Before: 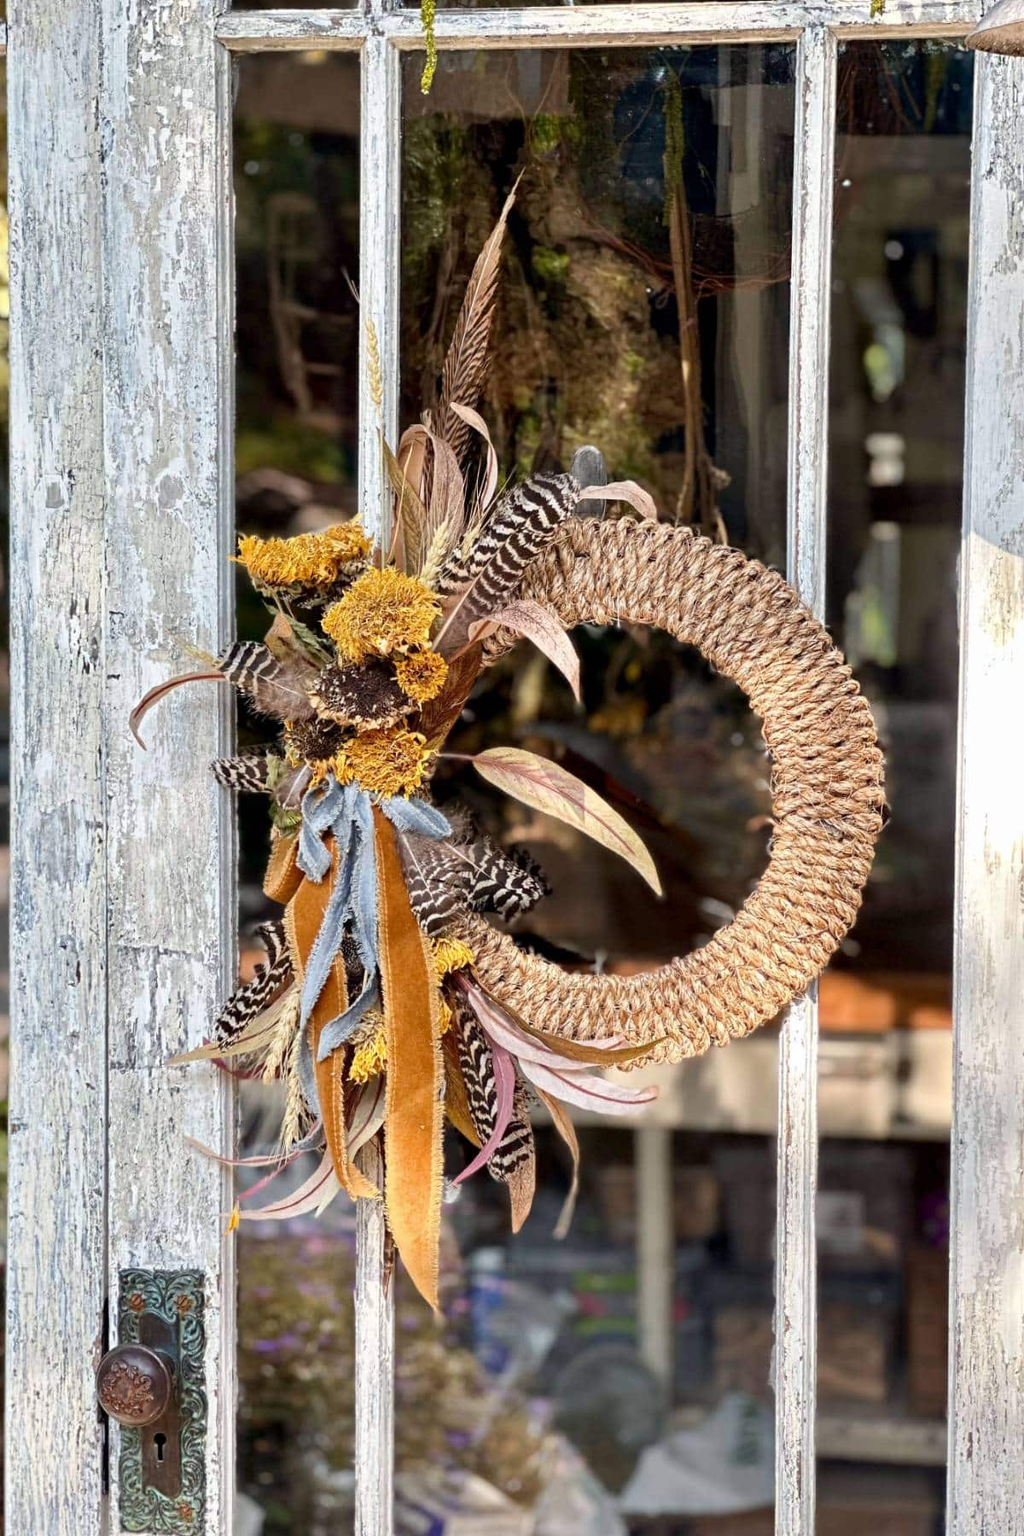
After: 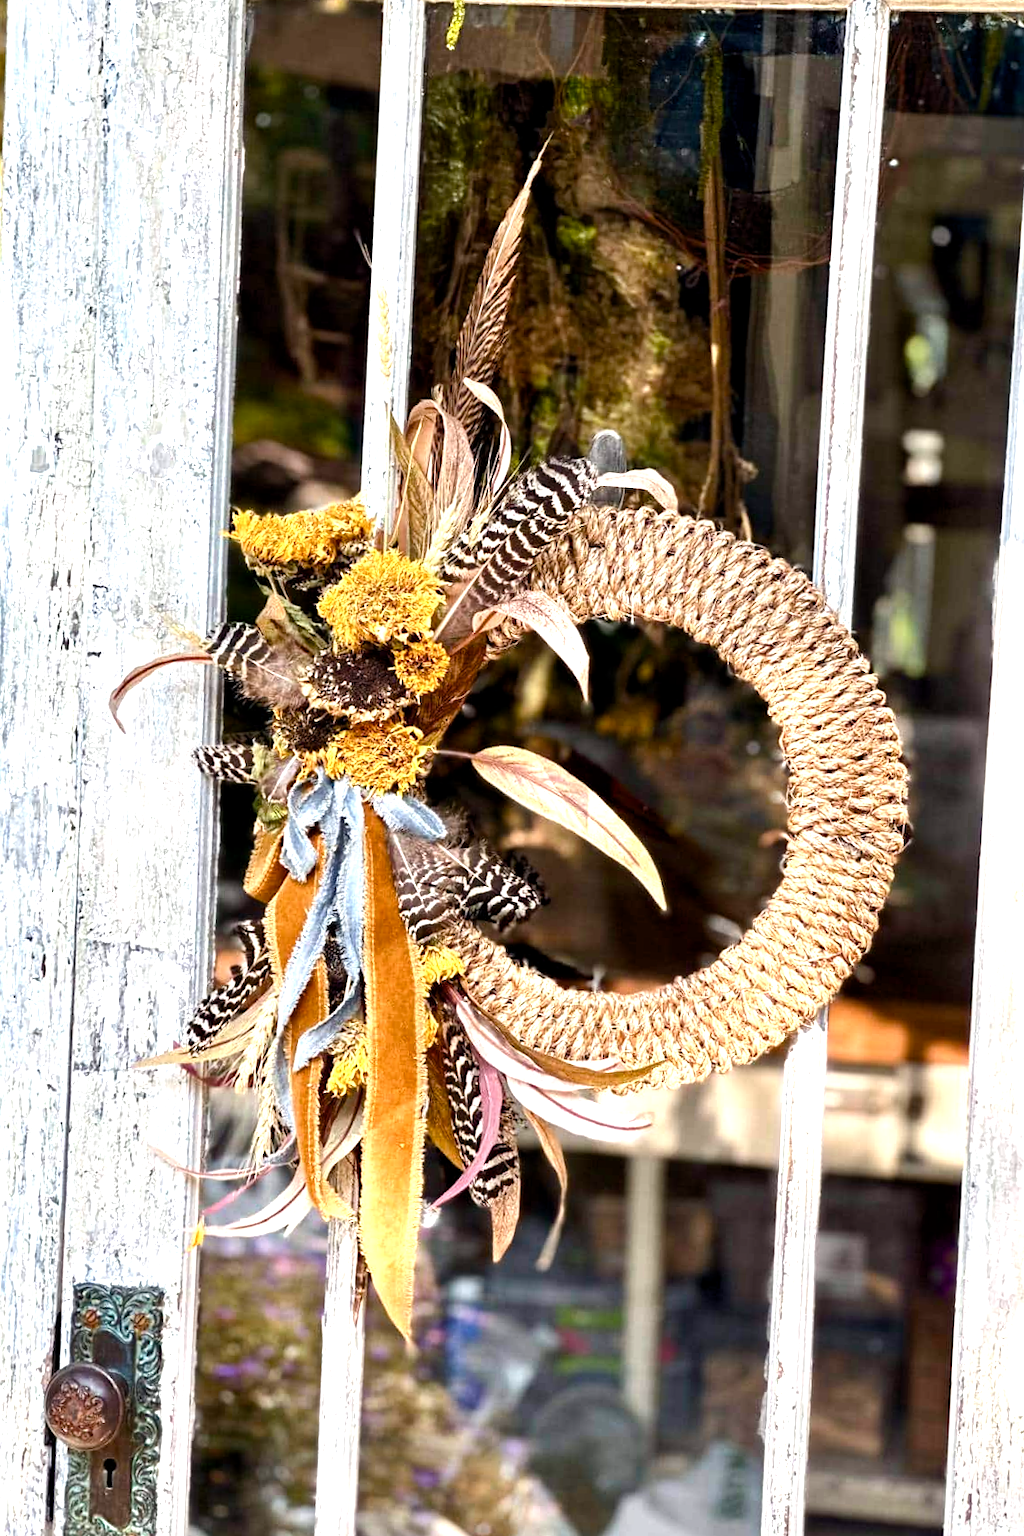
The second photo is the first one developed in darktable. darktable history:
exposure: black level correction 0.001, exposure 0.5 EV, compensate exposure bias true, compensate highlight preservation false
color balance rgb: shadows lift › luminance -20%, power › hue 72.24°, highlights gain › luminance 15%, global offset › hue 171.6°, perceptual saturation grading › highlights -15%, perceptual saturation grading › shadows 25%, global vibrance 30%, contrast 10%
crop and rotate: angle -2.38°
